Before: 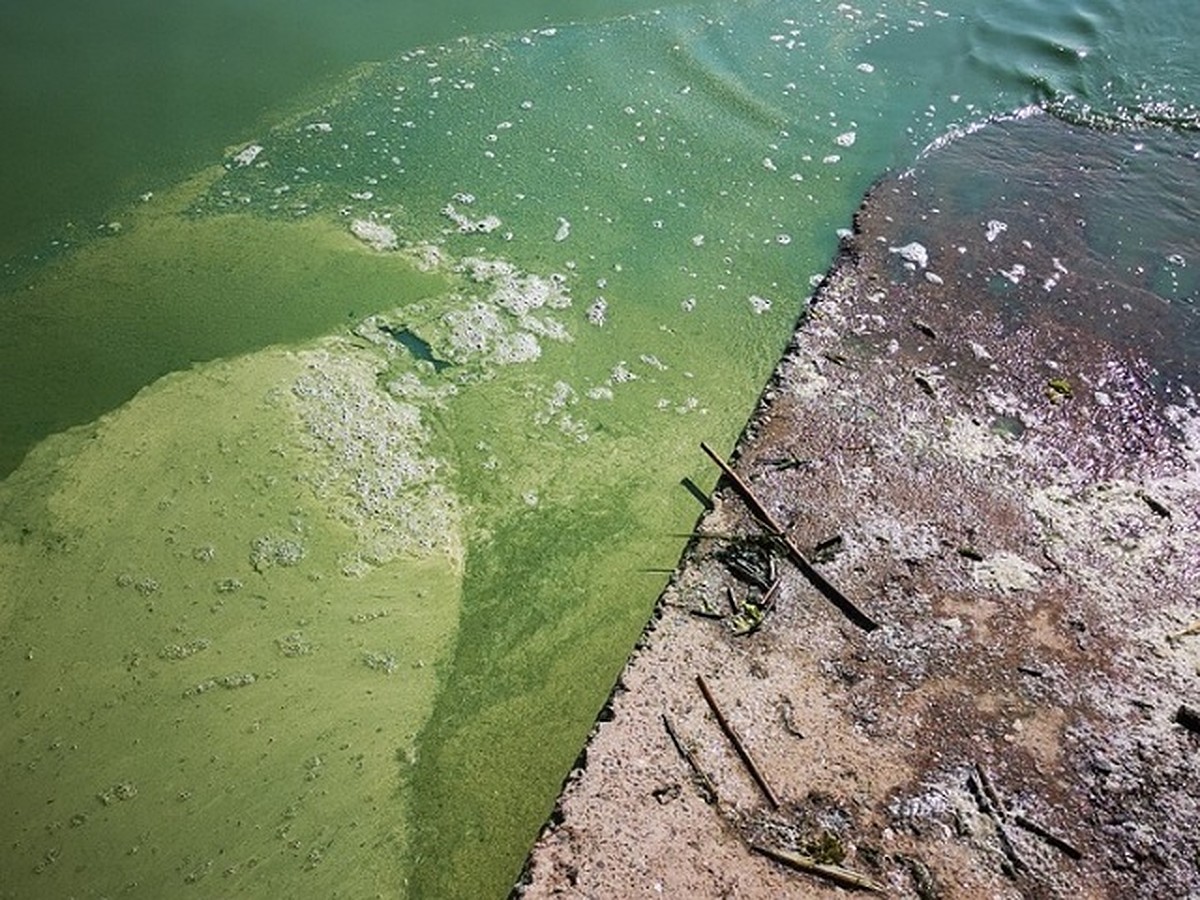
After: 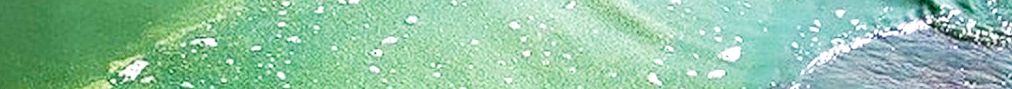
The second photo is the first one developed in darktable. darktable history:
base curve: curves: ch0 [(0, 0) (0.007, 0.004) (0.027, 0.03) (0.046, 0.07) (0.207, 0.54) (0.442, 0.872) (0.673, 0.972) (1, 1)], preserve colors none
local contrast: detail 130%
crop and rotate: left 9.644%, top 9.491%, right 6.021%, bottom 80.509%
